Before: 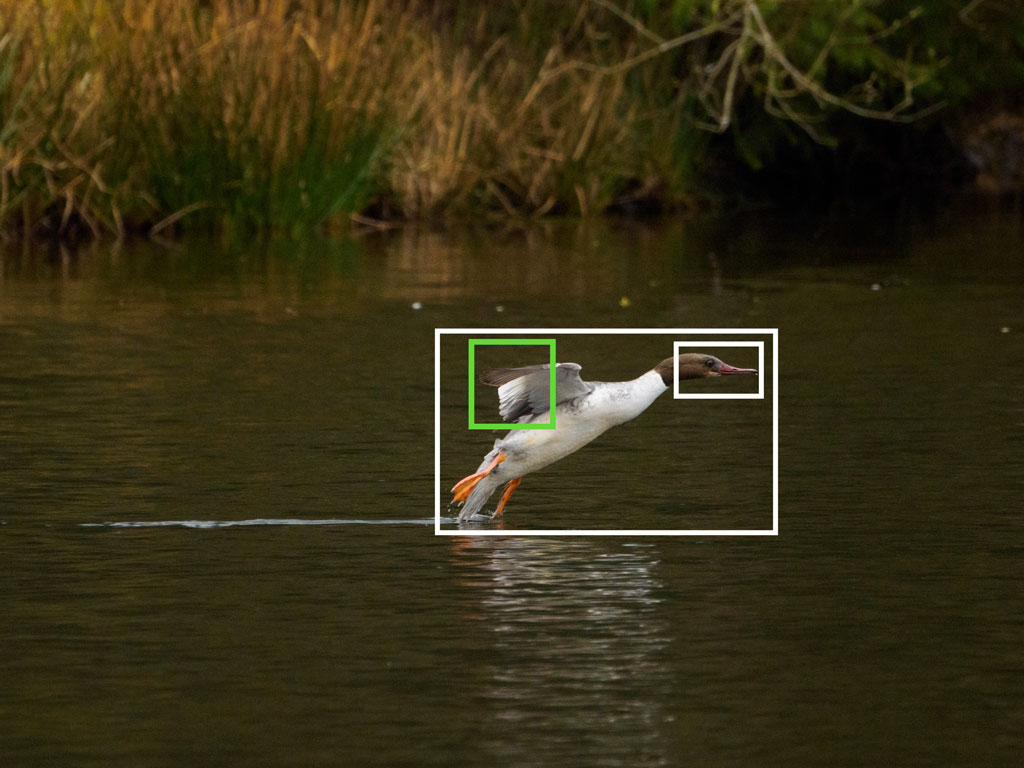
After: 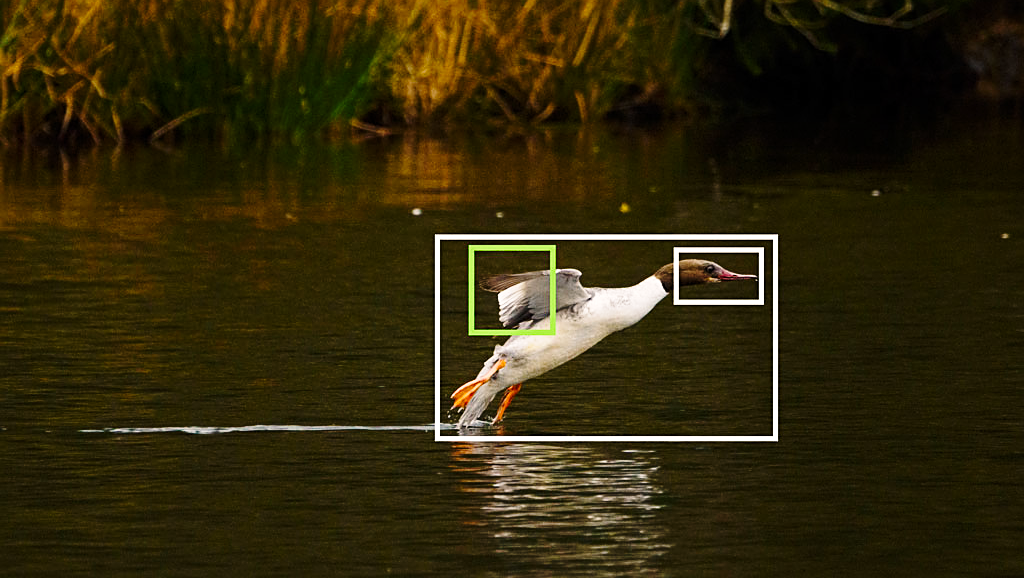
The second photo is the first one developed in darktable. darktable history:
base curve: curves: ch0 [(0, 0) (0.028, 0.03) (0.121, 0.232) (0.46, 0.748) (0.859, 0.968) (1, 1)], preserve colors none
color balance rgb: power › luminance -8.955%, highlights gain › chroma 3.111%, highlights gain › hue 56.03°, perceptual saturation grading › global saturation 9.489%, perceptual saturation grading › highlights -13.83%, perceptual saturation grading › mid-tones 14.718%, perceptual saturation grading › shadows 22.912%
crop and rotate: top 12.314%, bottom 12.309%
sharpen: on, module defaults
